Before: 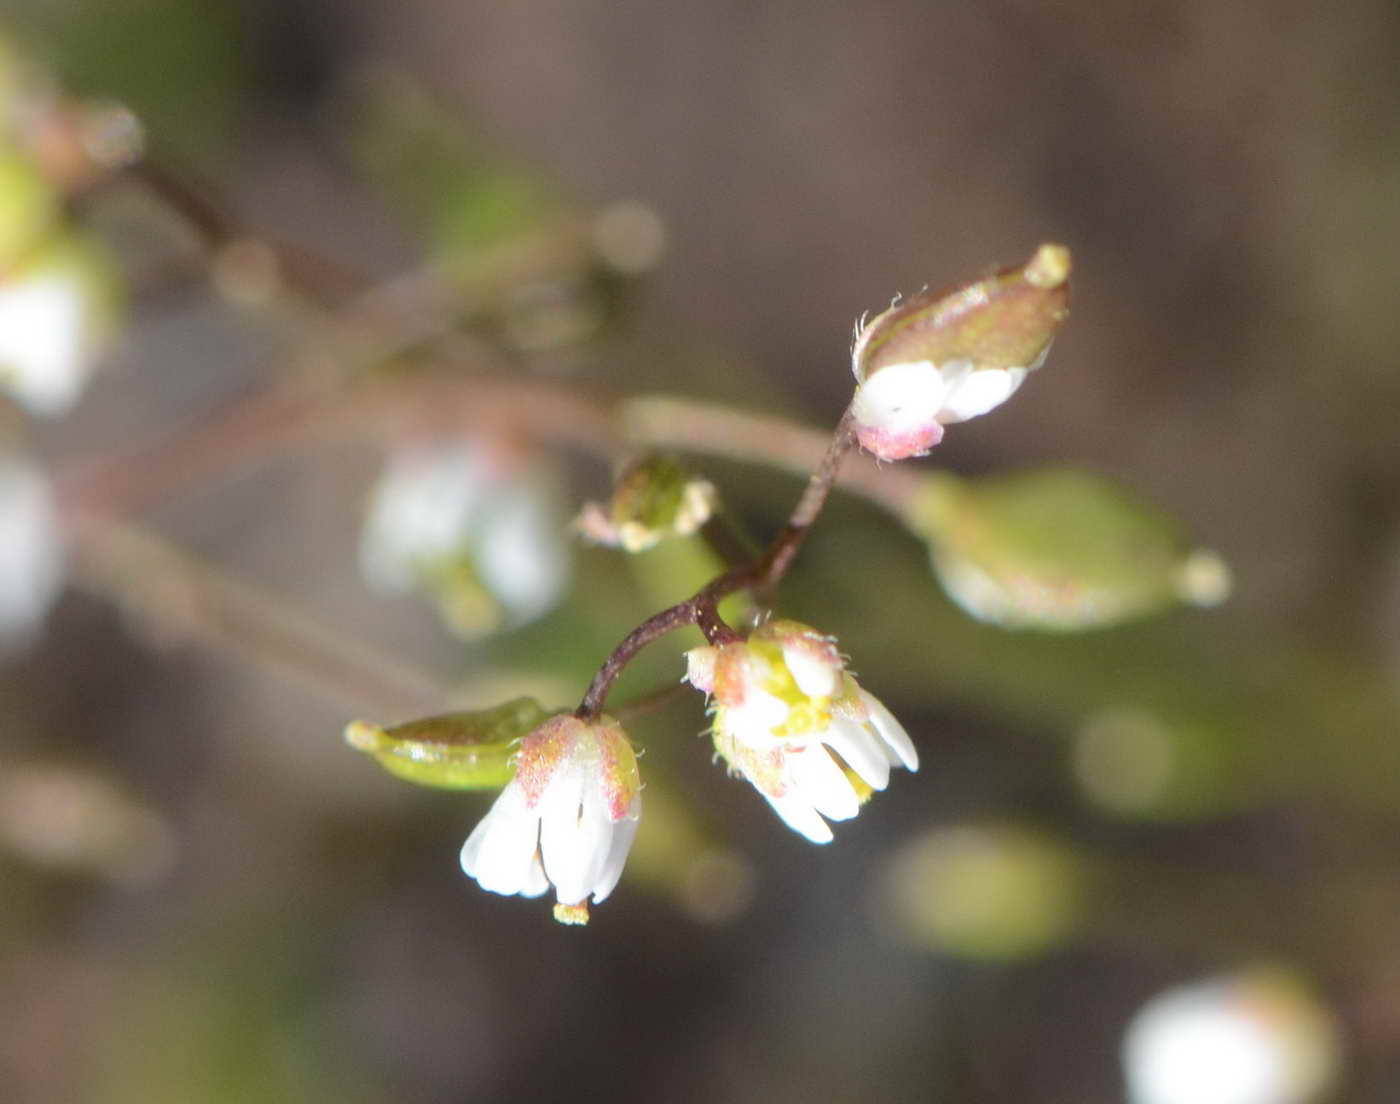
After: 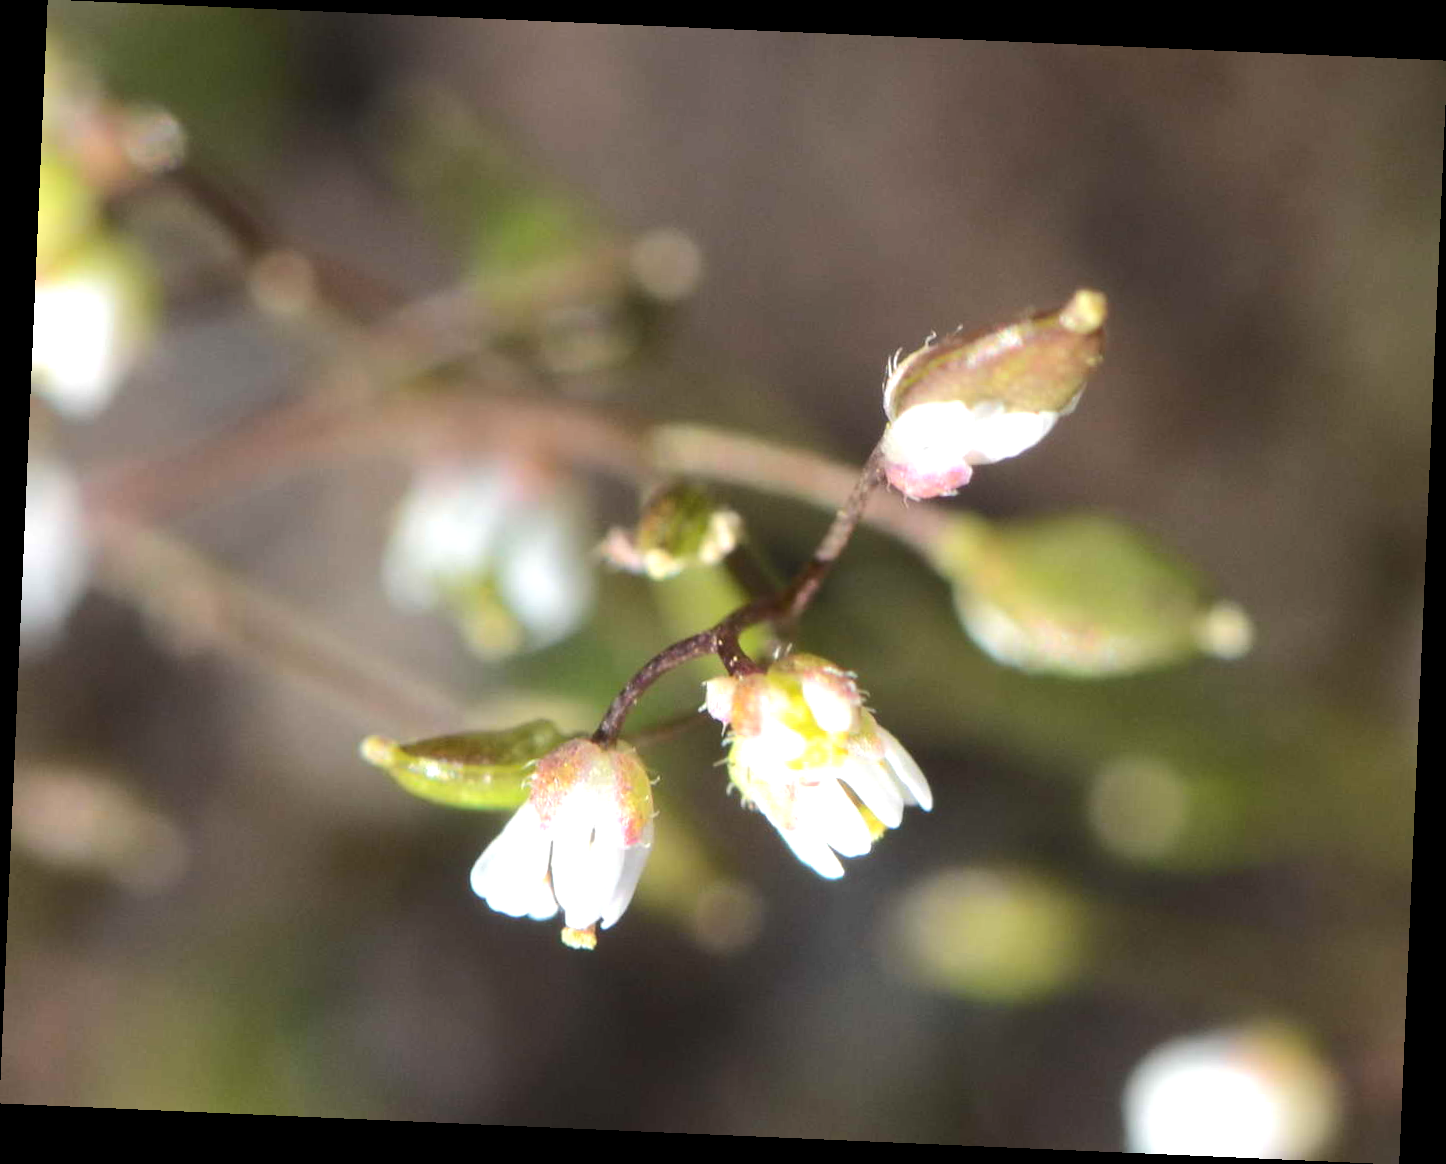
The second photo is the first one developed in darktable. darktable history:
crop and rotate: angle -2.5°
tone equalizer: -8 EV -0.43 EV, -7 EV -0.42 EV, -6 EV -0.32 EV, -5 EV -0.218 EV, -3 EV 0.226 EV, -2 EV 0.341 EV, -1 EV 0.386 EV, +0 EV 0.426 EV, edges refinement/feathering 500, mask exposure compensation -1.57 EV, preserve details no
